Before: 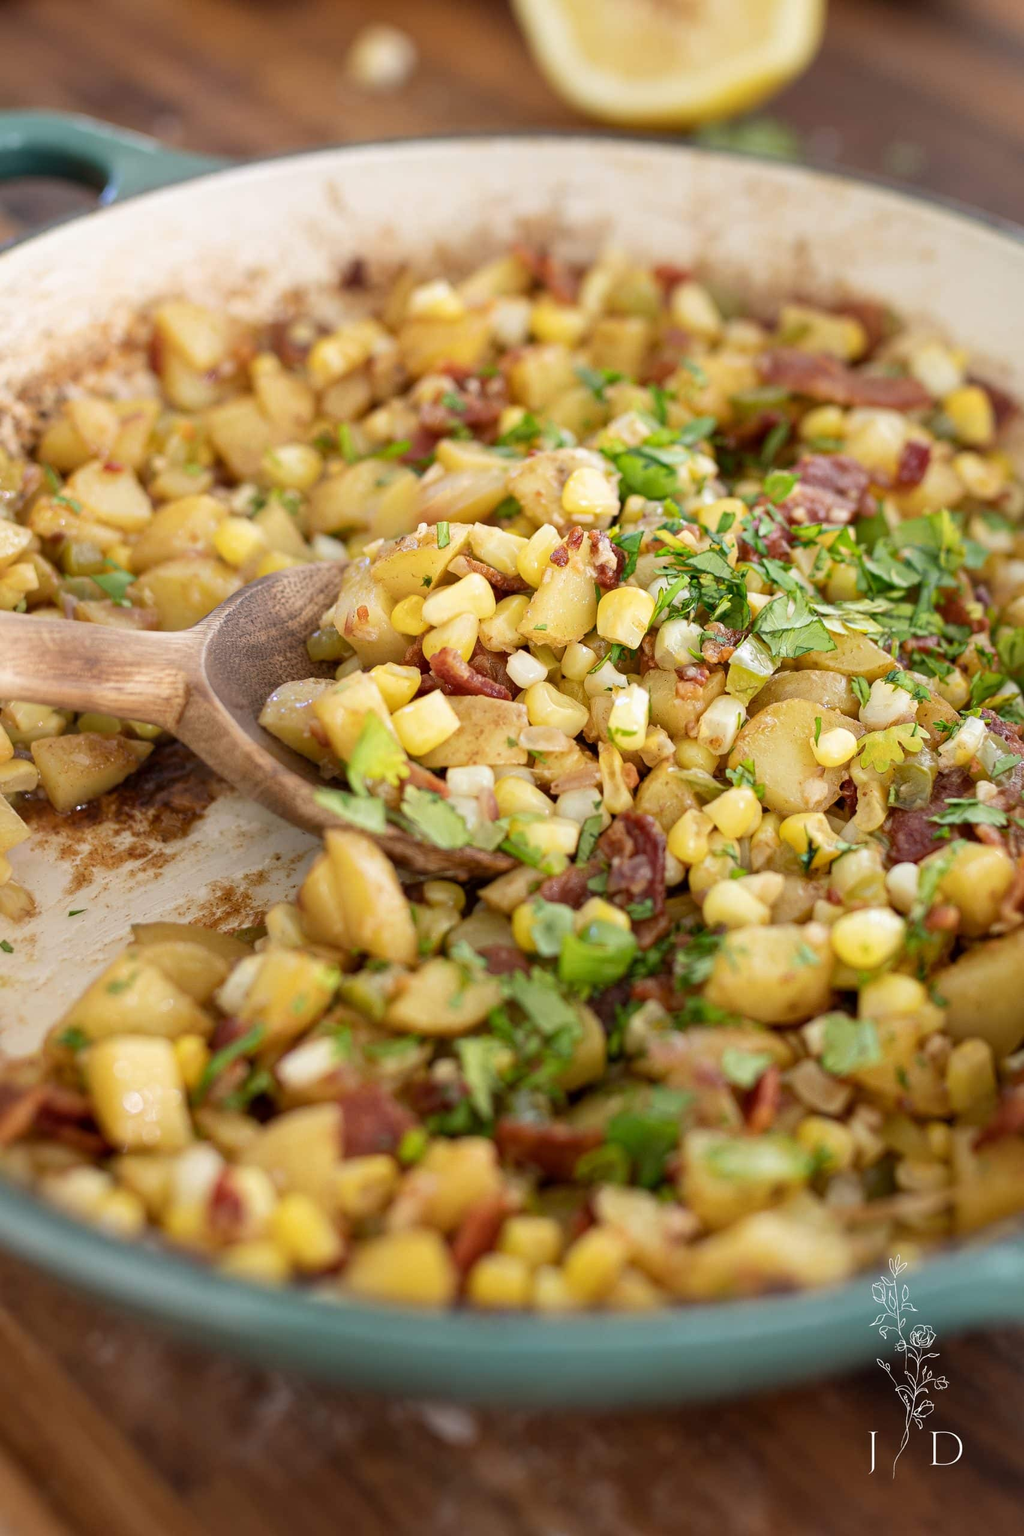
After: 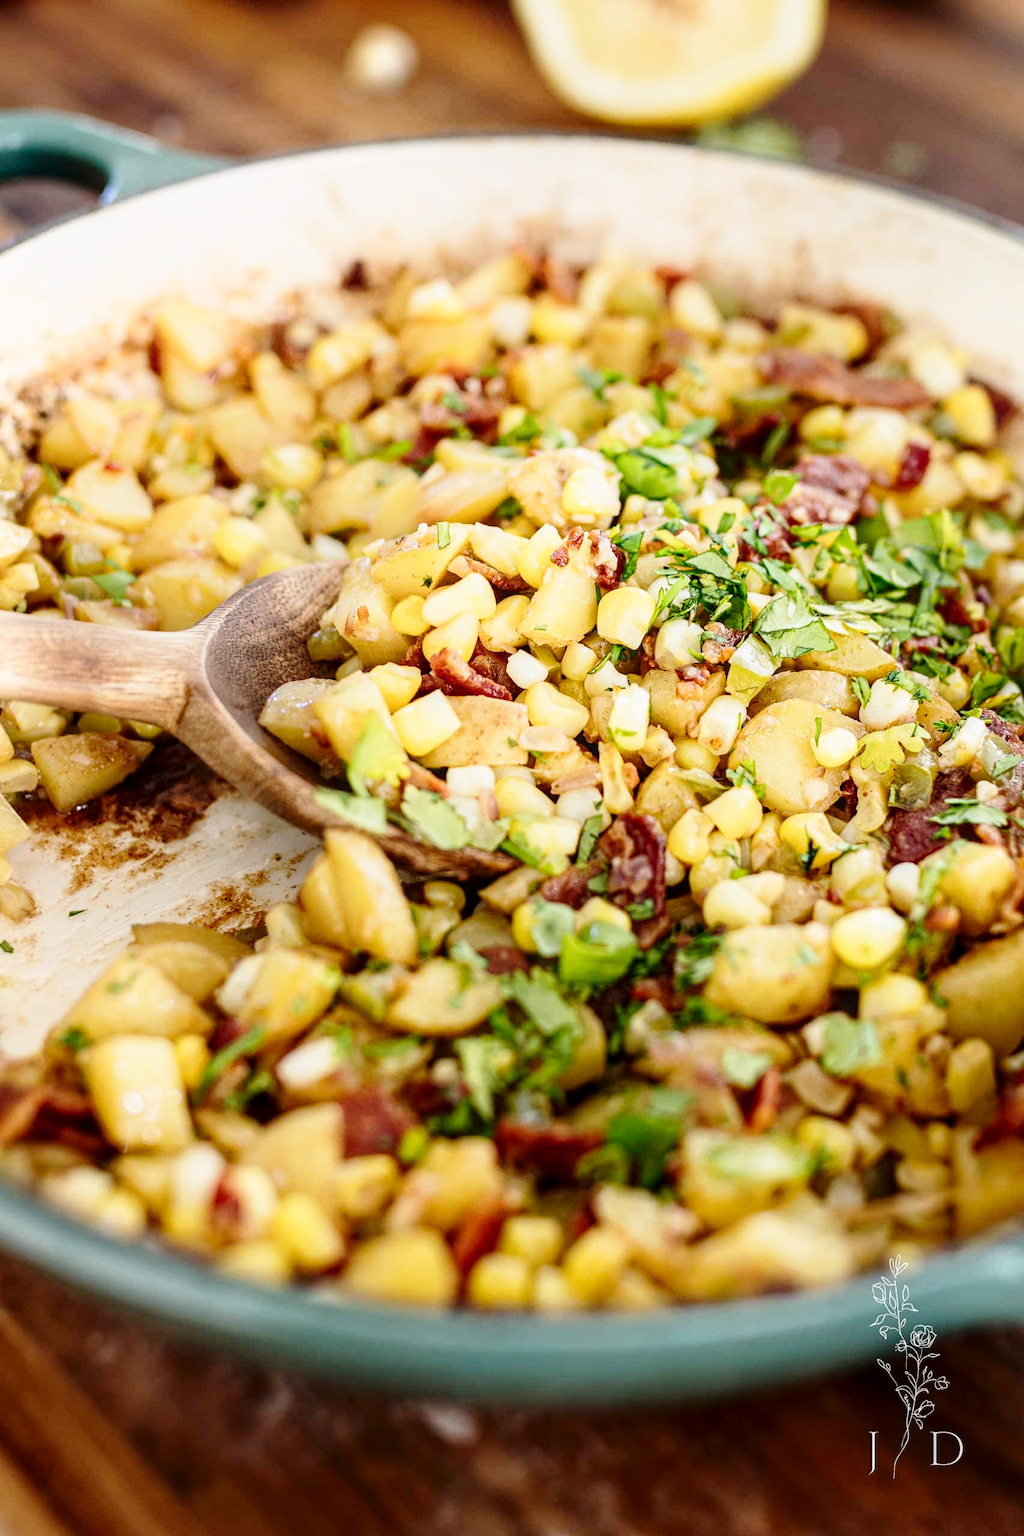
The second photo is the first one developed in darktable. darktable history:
shadows and highlights: shadows -62.32, white point adjustment -5.22, highlights 61.59
exposure: exposure -0.492 EV, compensate highlight preservation false
local contrast: on, module defaults
base curve: curves: ch0 [(0, 0) (0.028, 0.03) (0.121, 0.232) (0.46, 0.748) (0.859, 0.968) (1, 1)], preserve colors none
